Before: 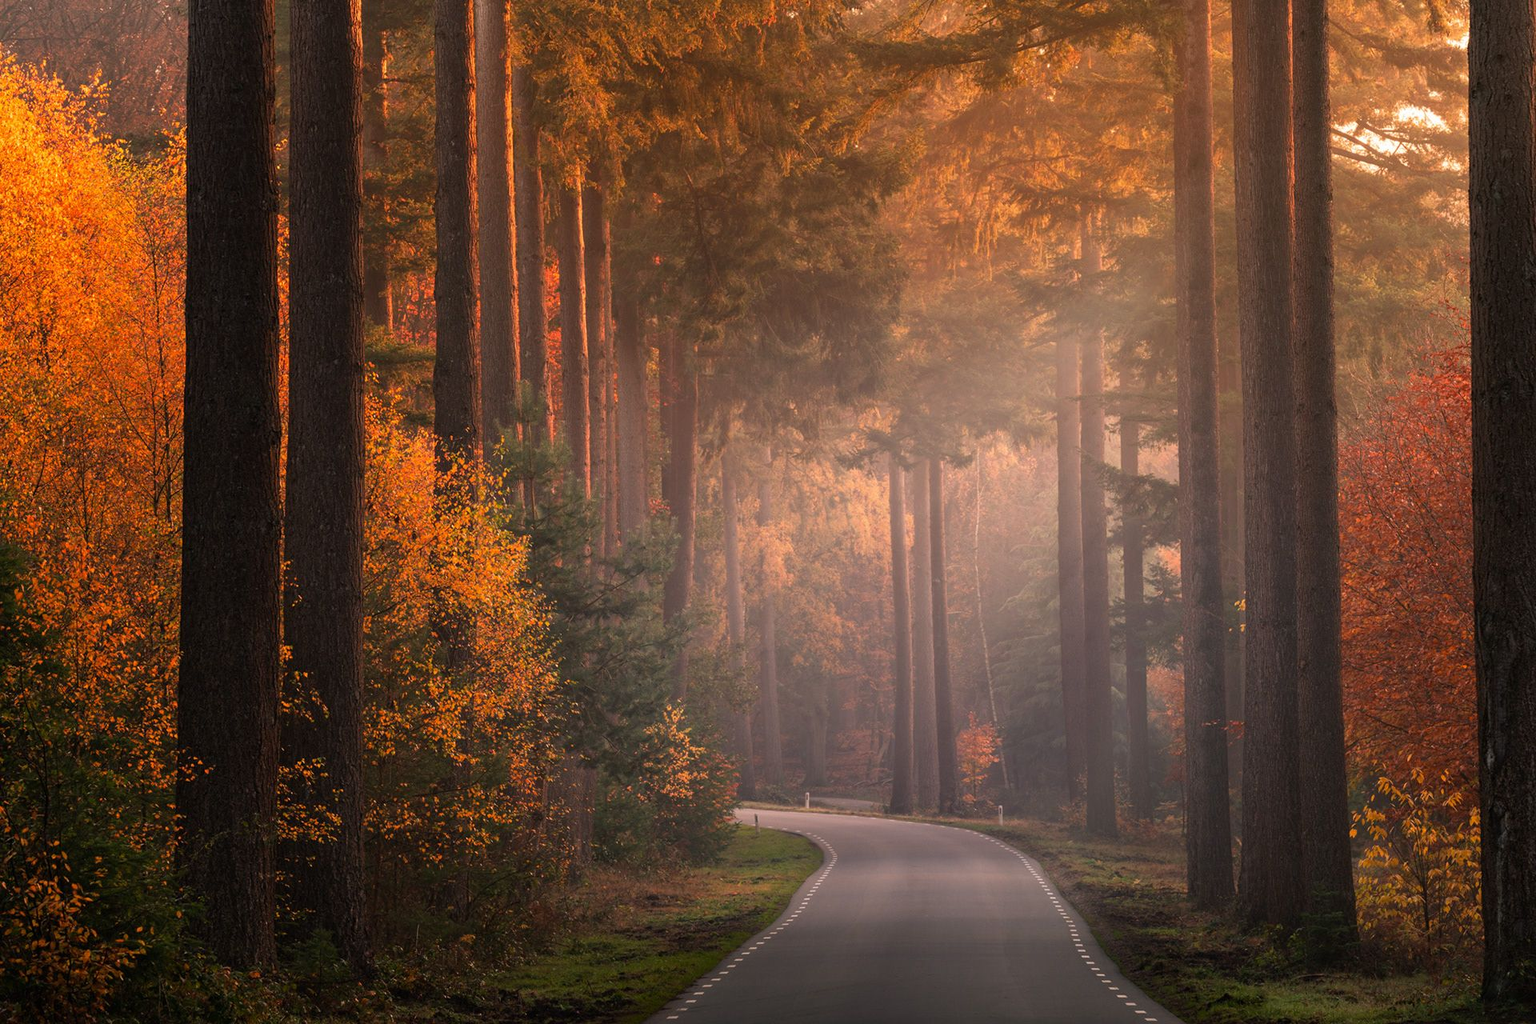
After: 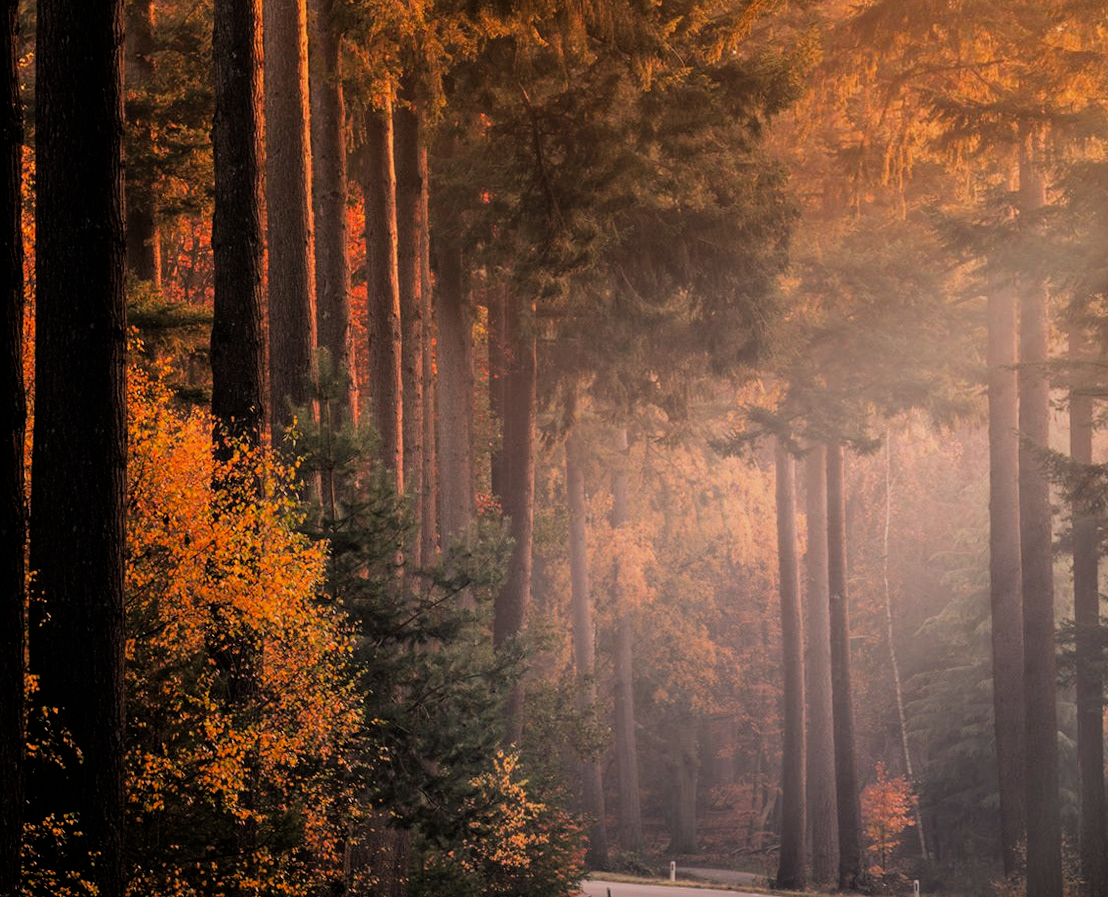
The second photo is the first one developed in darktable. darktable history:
crop: left 16.202%, top 11.208%, right 26.045%, bottom 20.557%
tone equalizer: on, module defaults
vibrance: on, module defaults
white balance: red 0.988, blue 1.017
filmic rgb: black relative exposure -5 EV, hardness 2.88, contrast 1.3, highlights saturation mix -30%
rotate and perspective: lens shift (horizontal) -0.055, automatic cropping off
